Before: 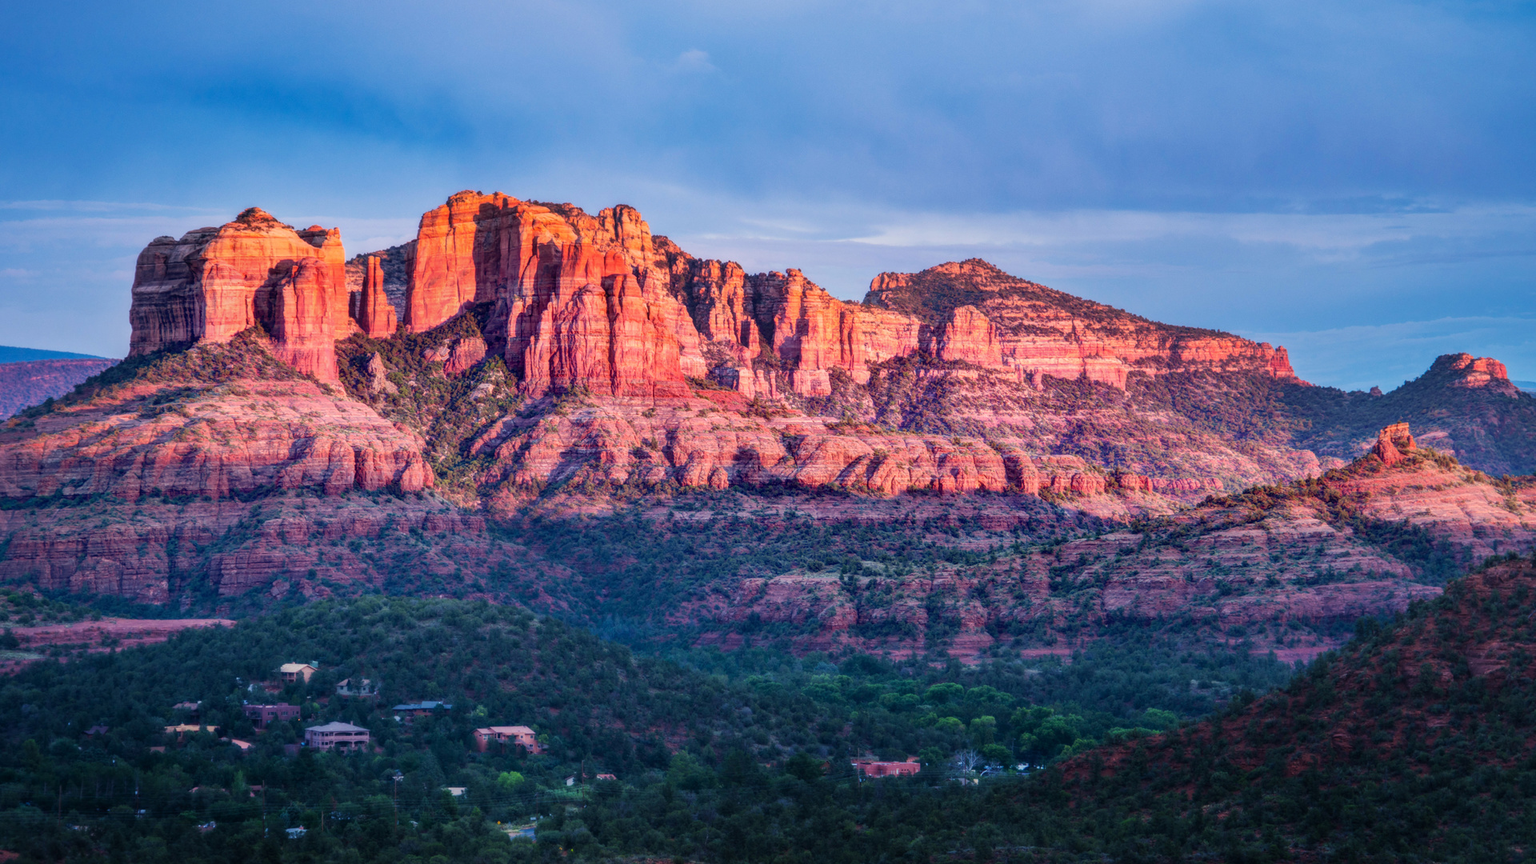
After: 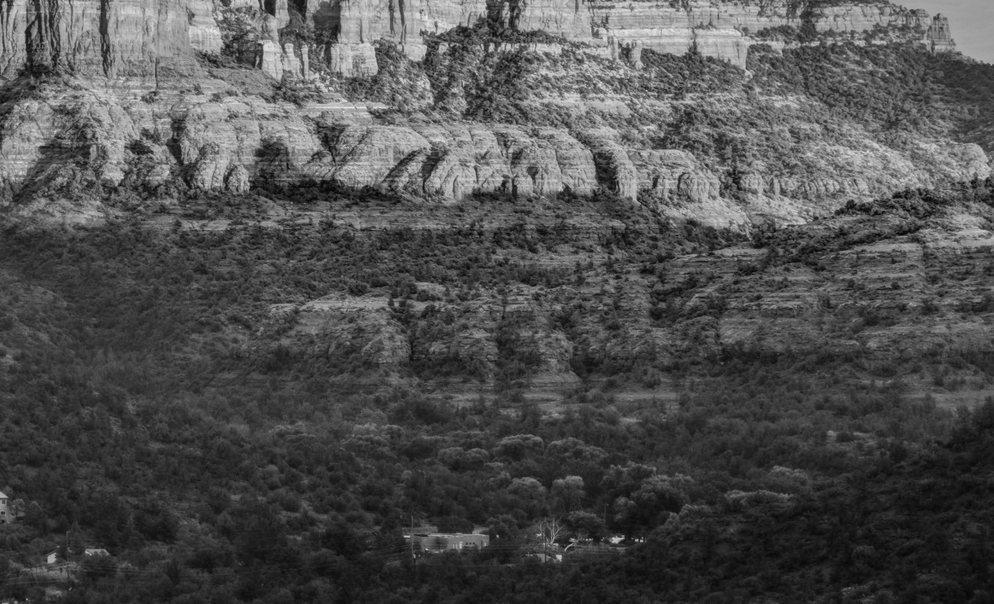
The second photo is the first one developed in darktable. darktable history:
crop: left 34.479%, top 38.822%, right 13.718%, bottom 5.172%
contrast brightness saturation: contrast 0.06, brightness -0.01, saturation -0.23
shadows and highlights: radius 108.52, shadows 23.73, highlights -59.32, low approximation 0.01, soften with gaussian
monochrome: on, module defaults
